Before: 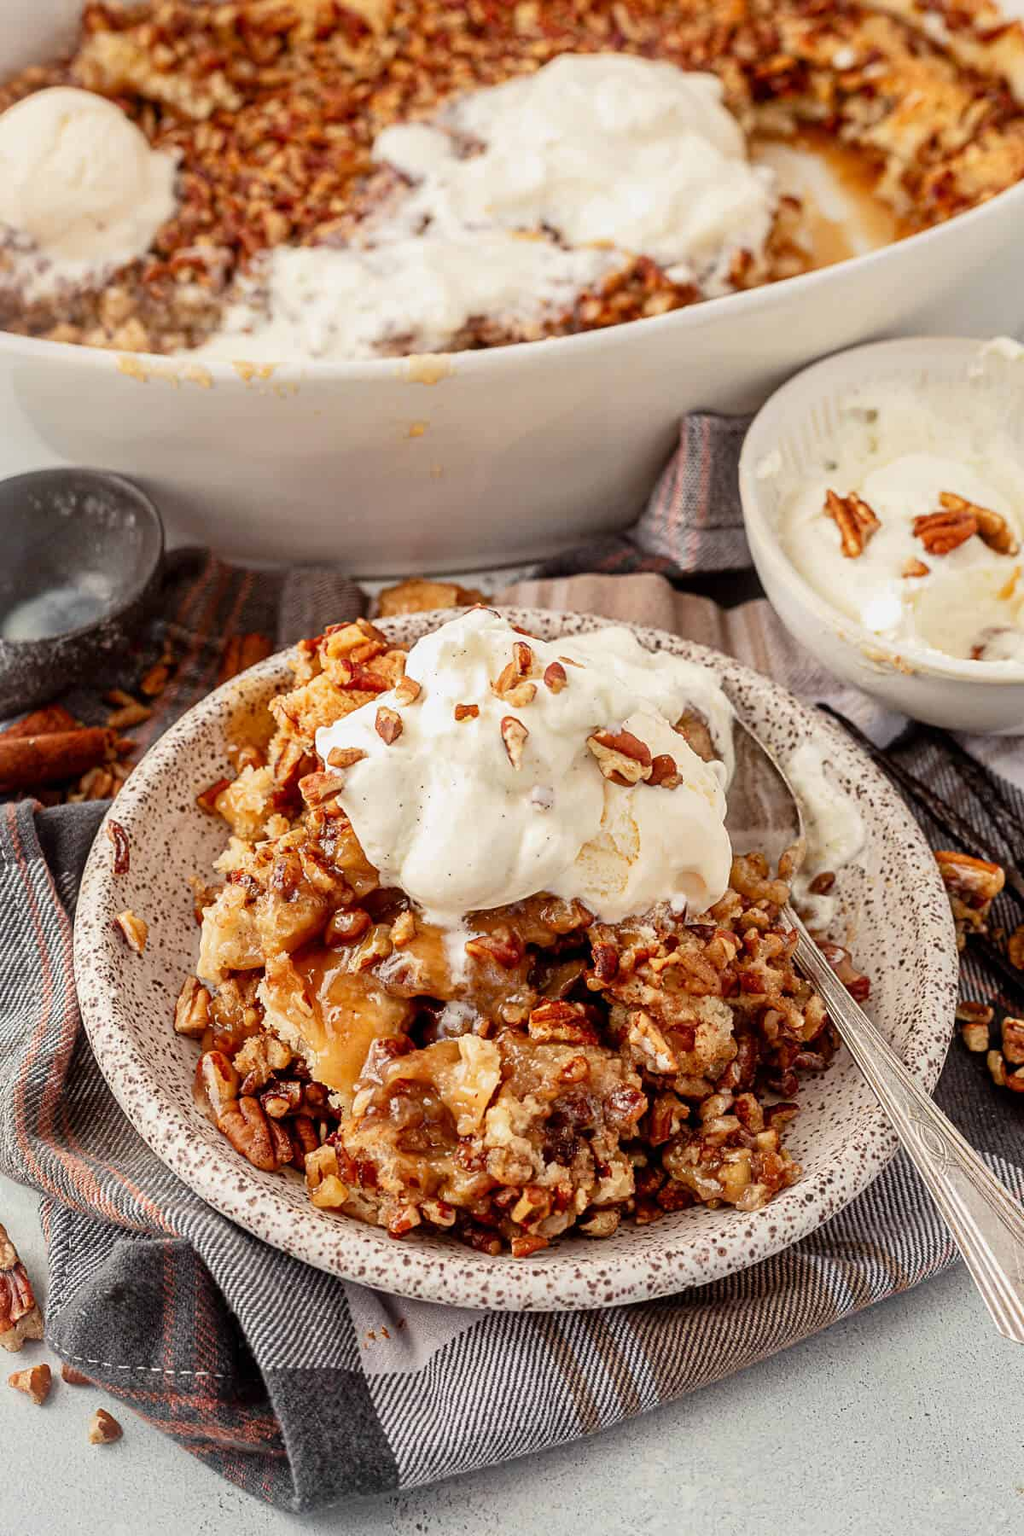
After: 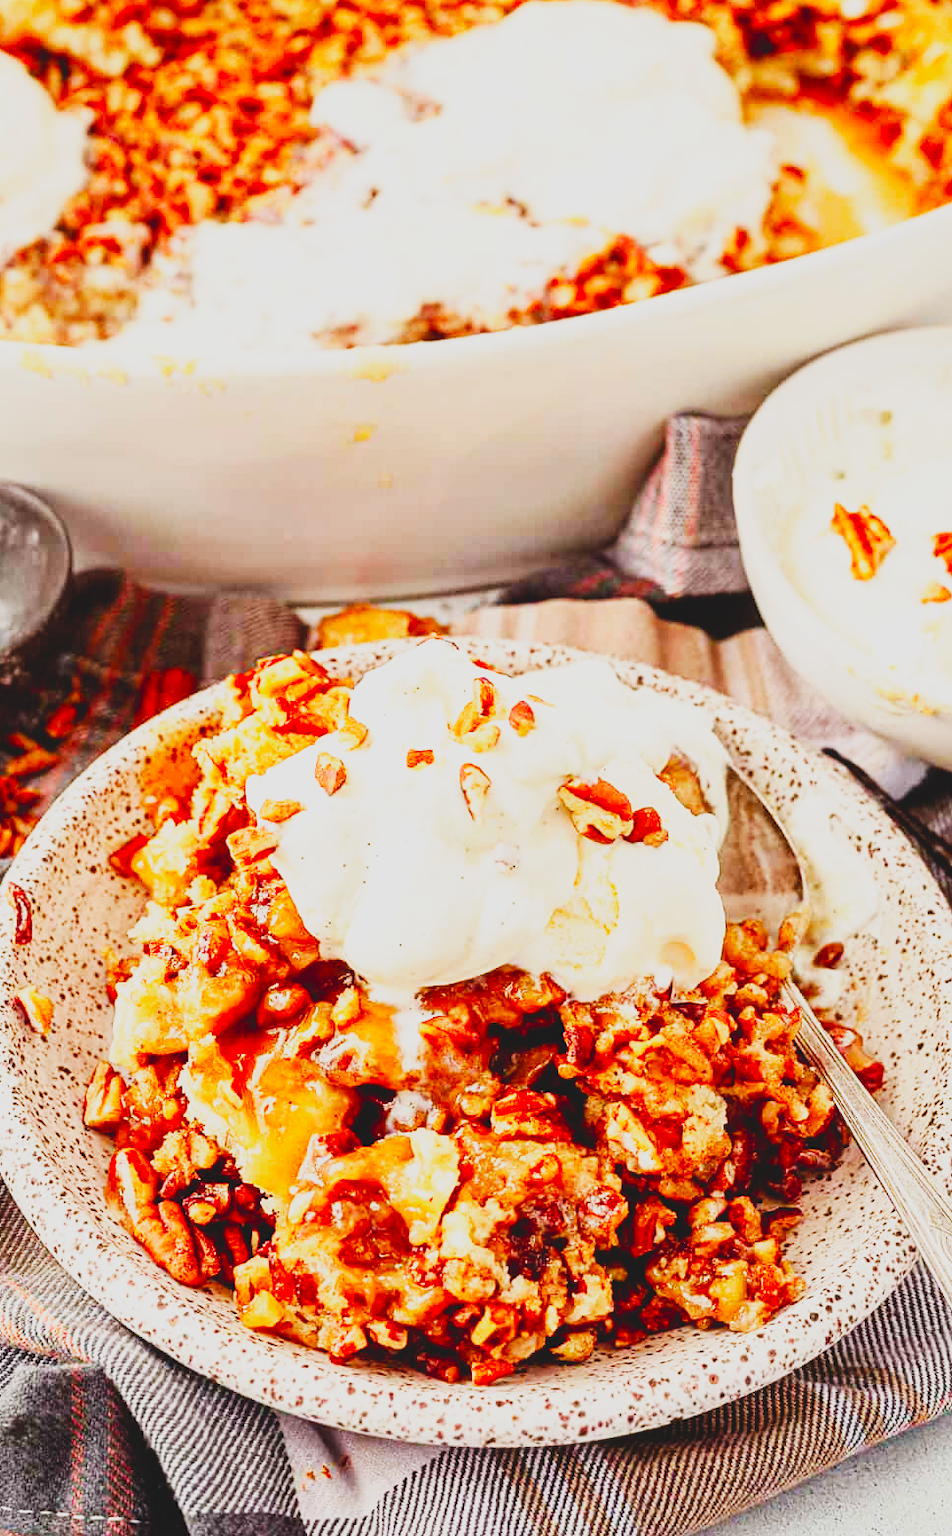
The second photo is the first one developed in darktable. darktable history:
crop: left 9.929%, top 3.475%, right 9.188%, bottom 9.529%
contrast brightness saturation: contrast -0.19, saturation 0.19
base curve: curves: ch0 [(0, 0) (0.007, 0.004) (0.027, 0.03) (0.046, 0.07) (0.207, 0.54) (0.442, 0.872) (0.673, 0.972) (1, 1)], preserve colors none
